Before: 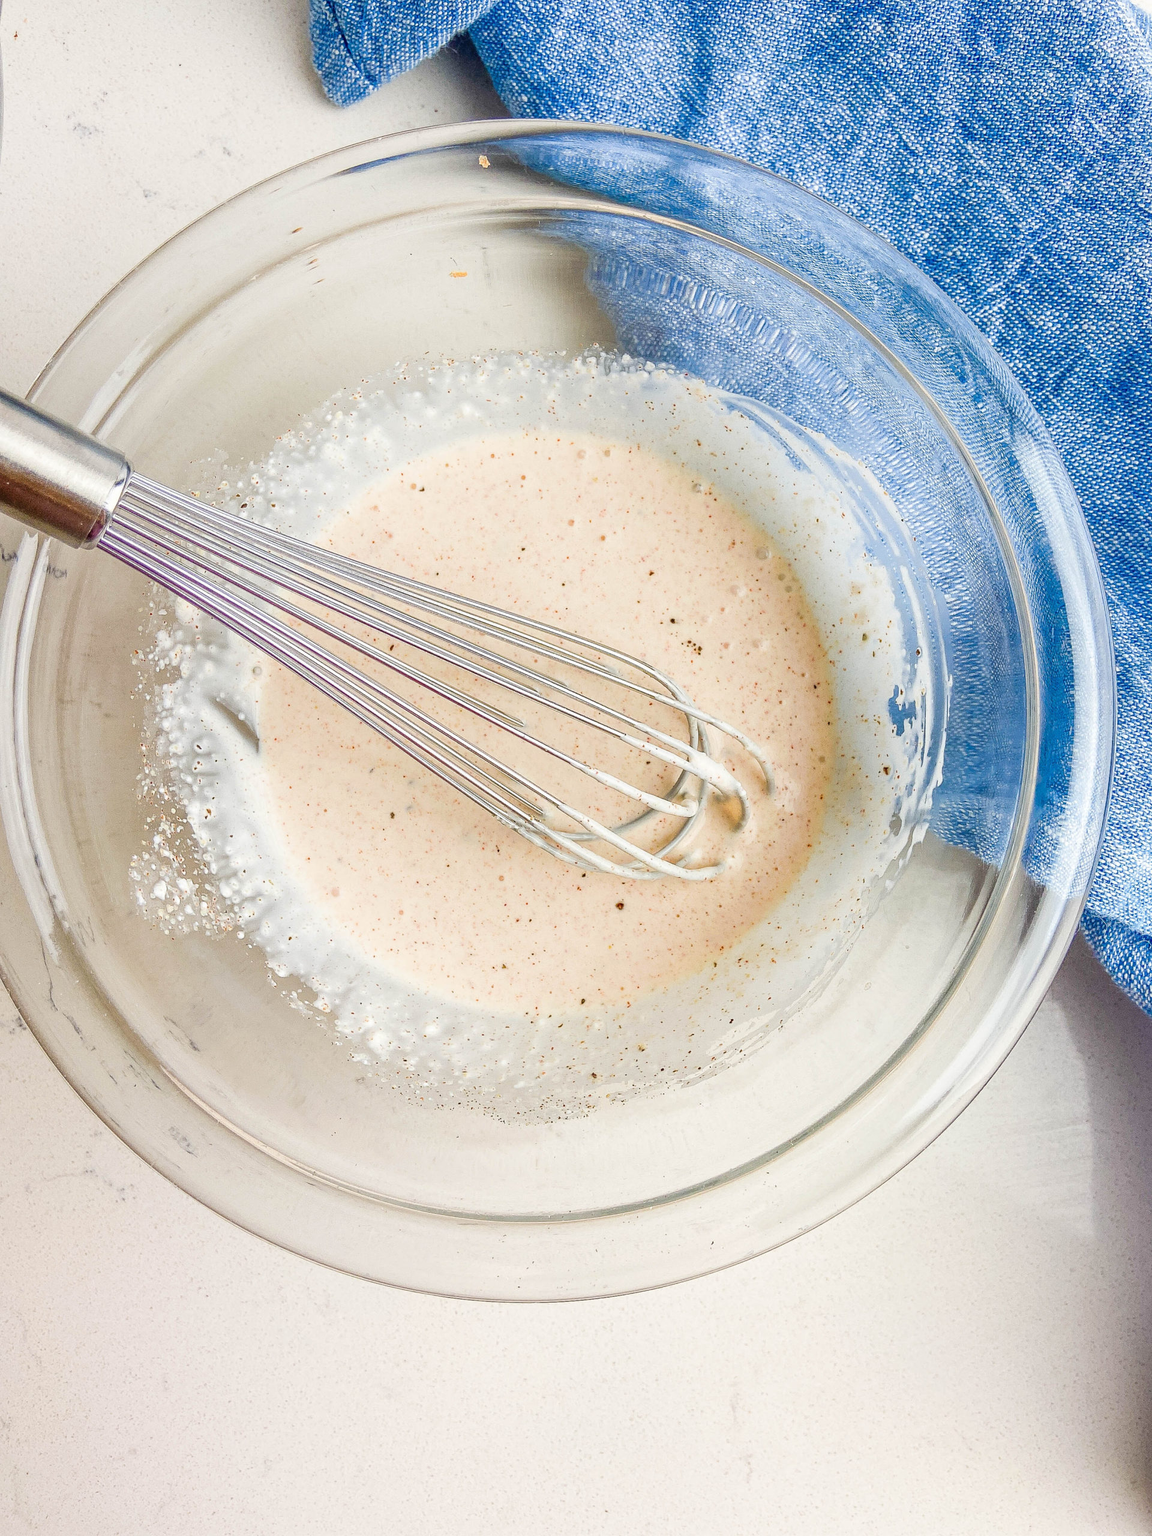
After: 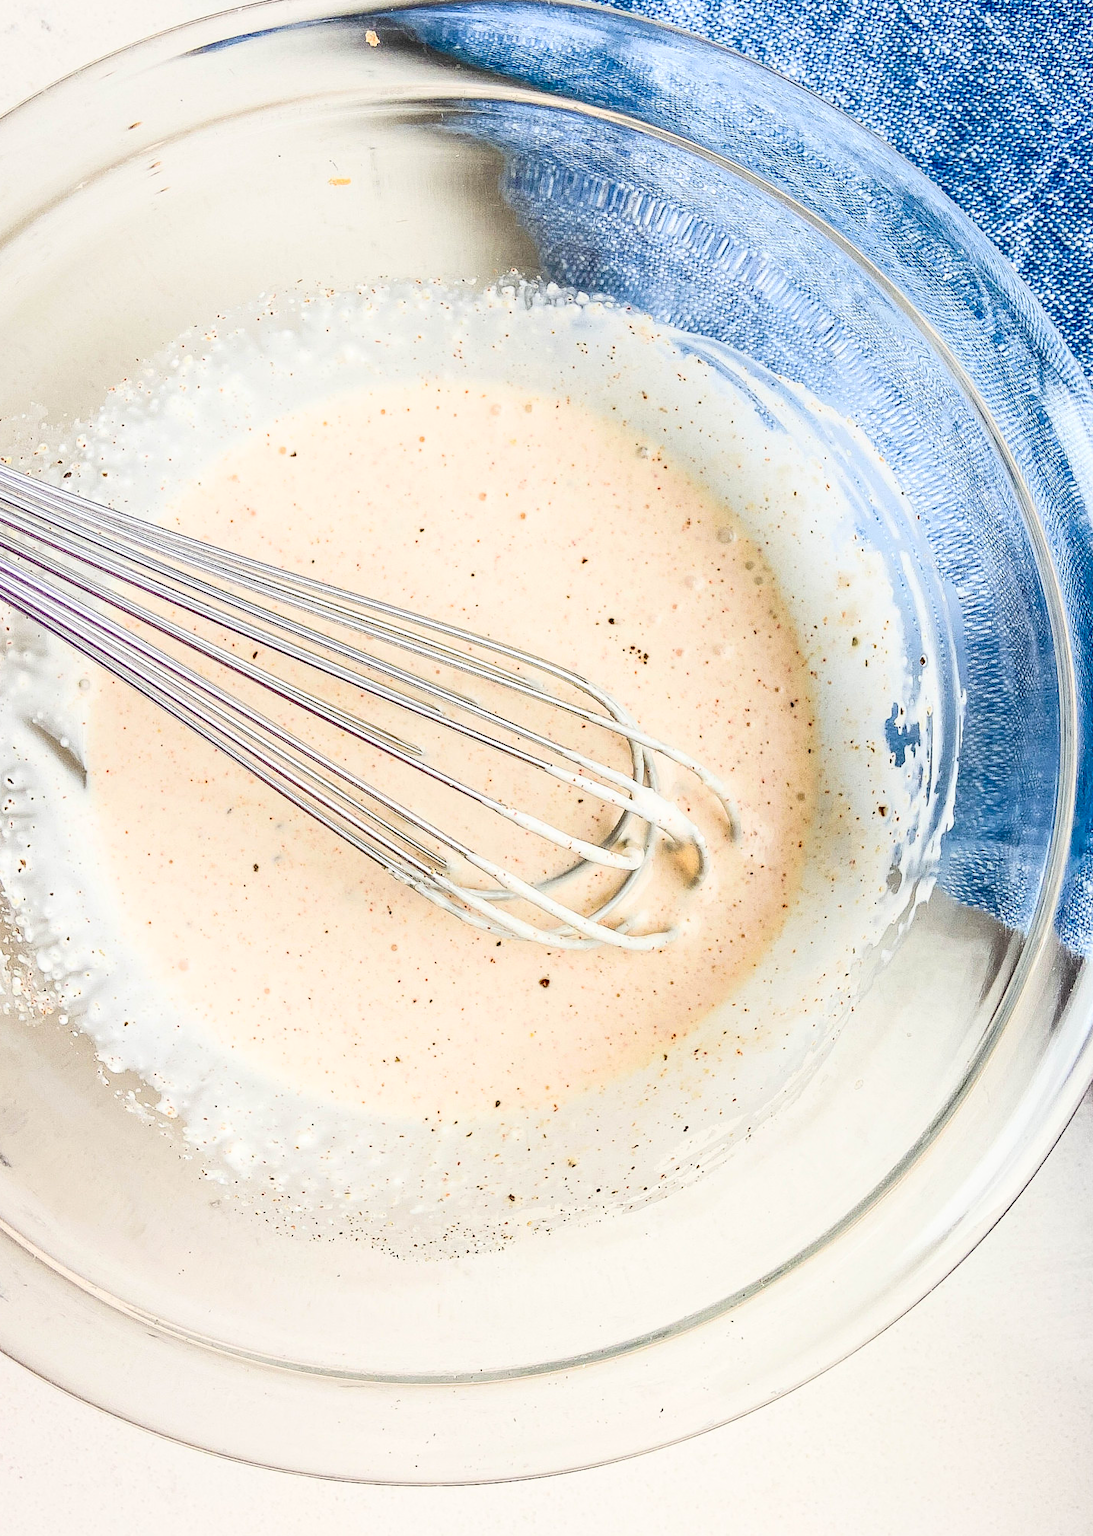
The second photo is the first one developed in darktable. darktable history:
crop: left 16.581%, top 8.578%, right 8.605%, bottom 12.564%
contrast brightness saturation: contrast 0.292
